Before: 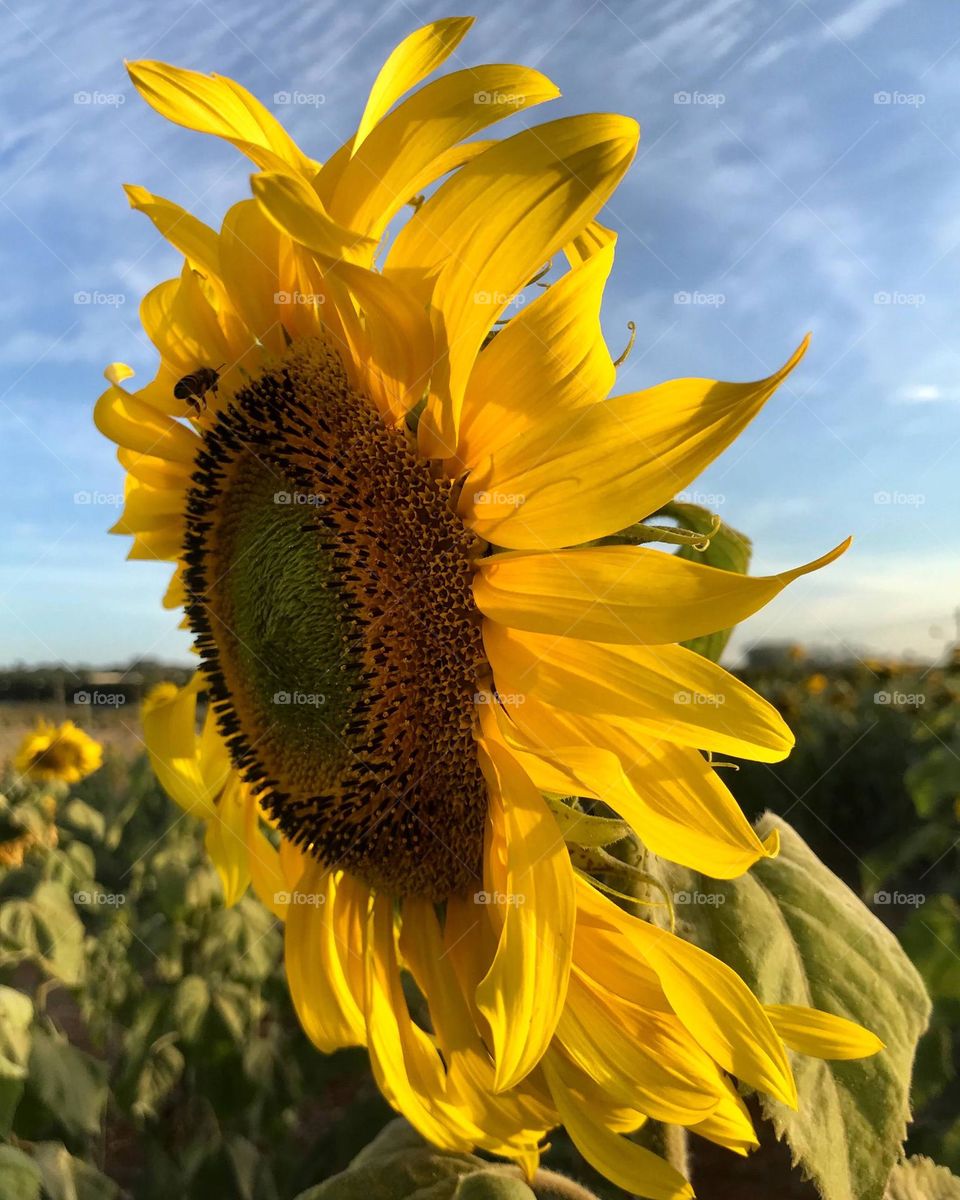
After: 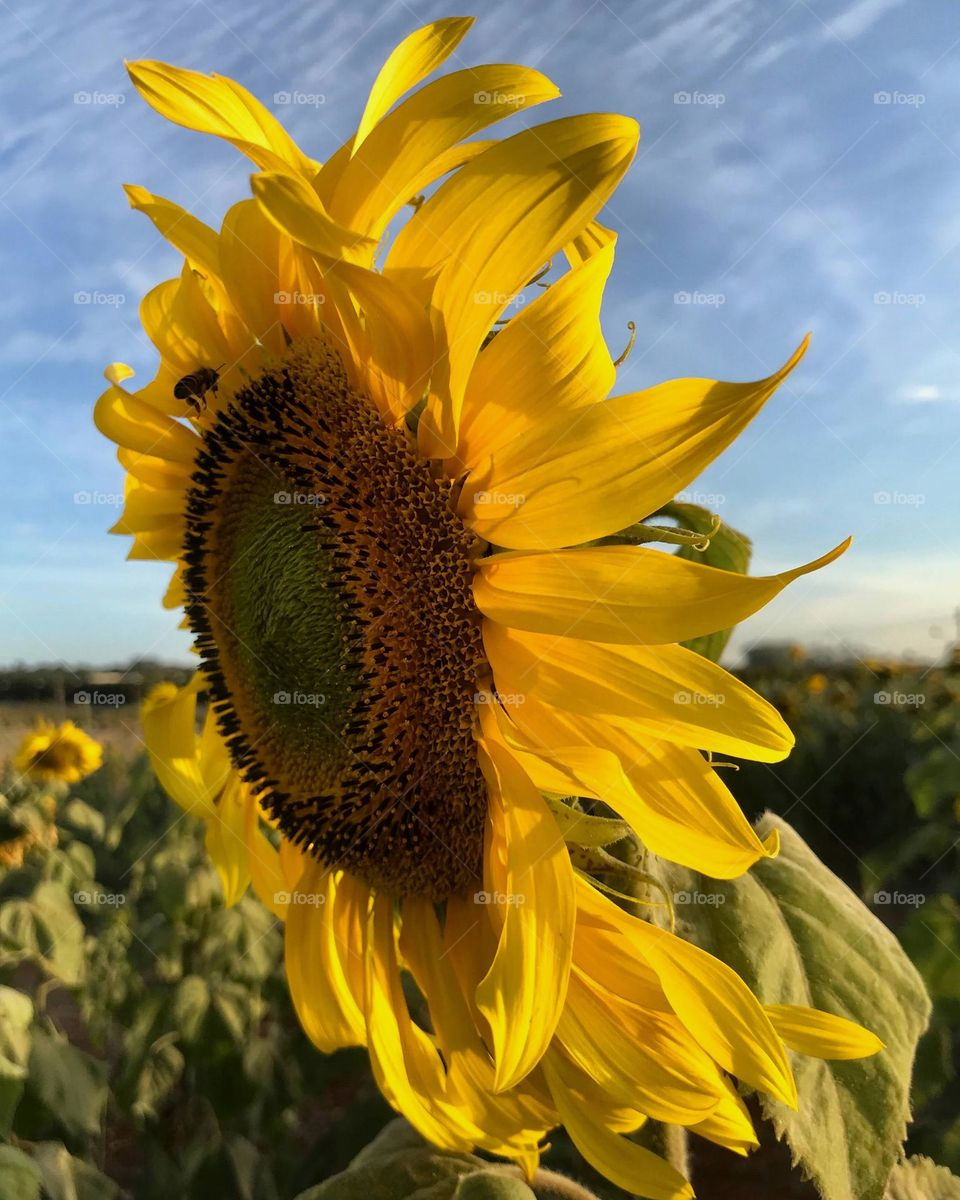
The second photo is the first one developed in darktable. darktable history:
exposure: exposure -0.15 EV, compensate highlight preservation false
